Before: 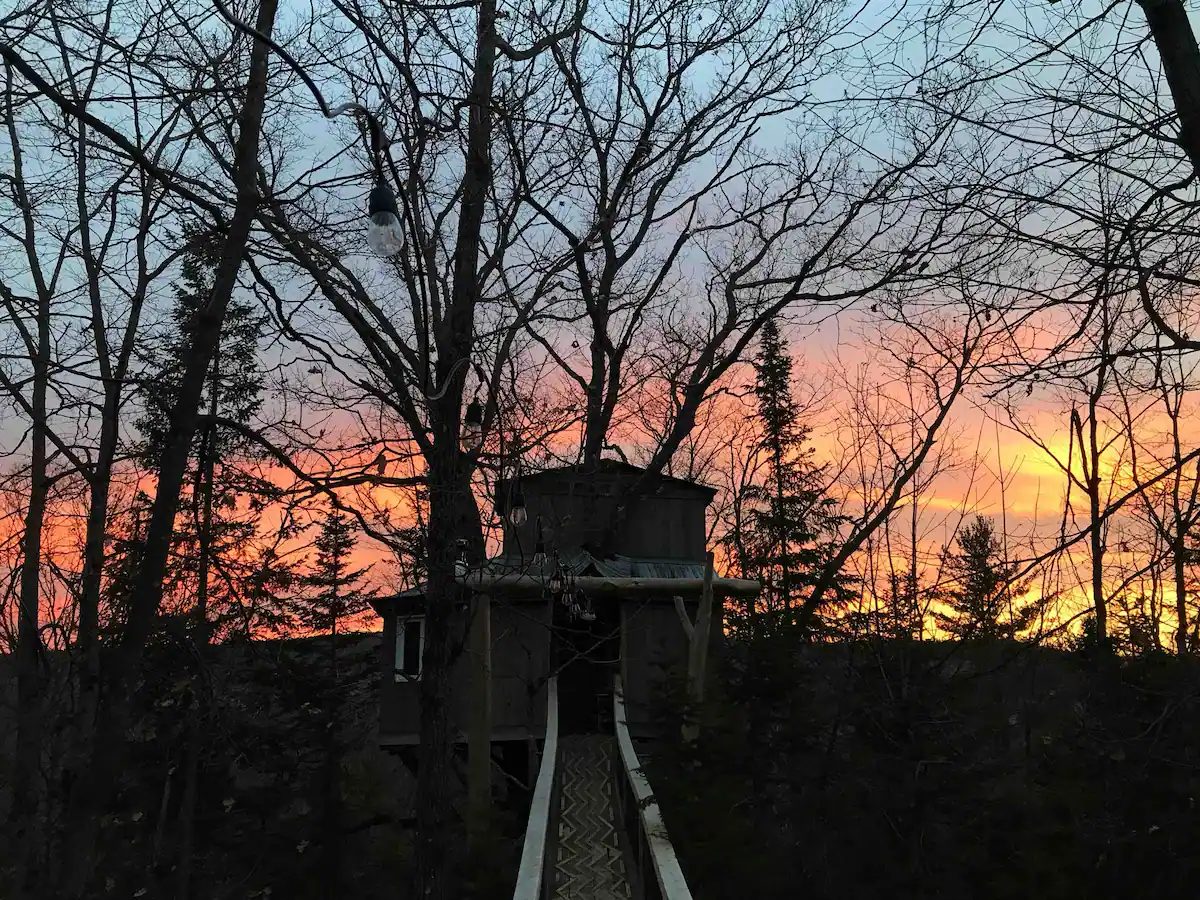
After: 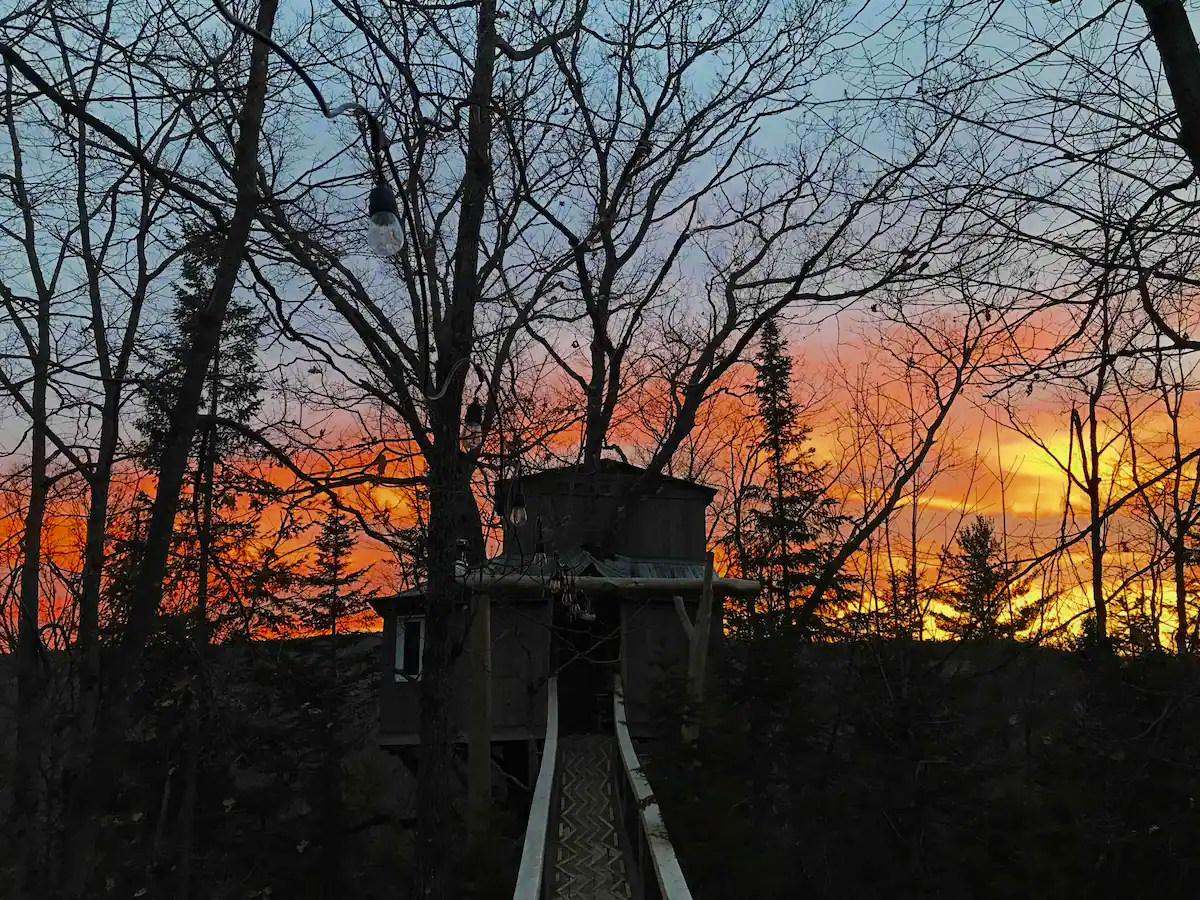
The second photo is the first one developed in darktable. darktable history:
local contrast: mode bilateral grid, contrast 100, coarseness 100, detail 94%, midtone range 0.2
color balance rgb: linear chroma grading › global chroma 15%, perceptual saturation grading › global saturation 30%
color zones: curves: ch0 [(0, 0.5) (0.125, 0.4) (0.25, 0.5) (0.375, 0.4) (0.5, 0.4) (0.625, 0.35) (0.75, 0.35) (0.875, 0.5)]; ch1 [(0, 0.35) (0.125, 0.45) (0.25, 0.35) (0.375, 0.35) (0.5, 0.35) (0.625, 0.35) (0.75, 0.45) (0.875, 0.35)]; ch2 [(0, 0.6) (0.125, 0.5) (0.25, 0.5) (0.375, 0.6) (0.5, 0.6) (0.625, 0.5) (0.75, 0.5) (0.875, 0.5)]
